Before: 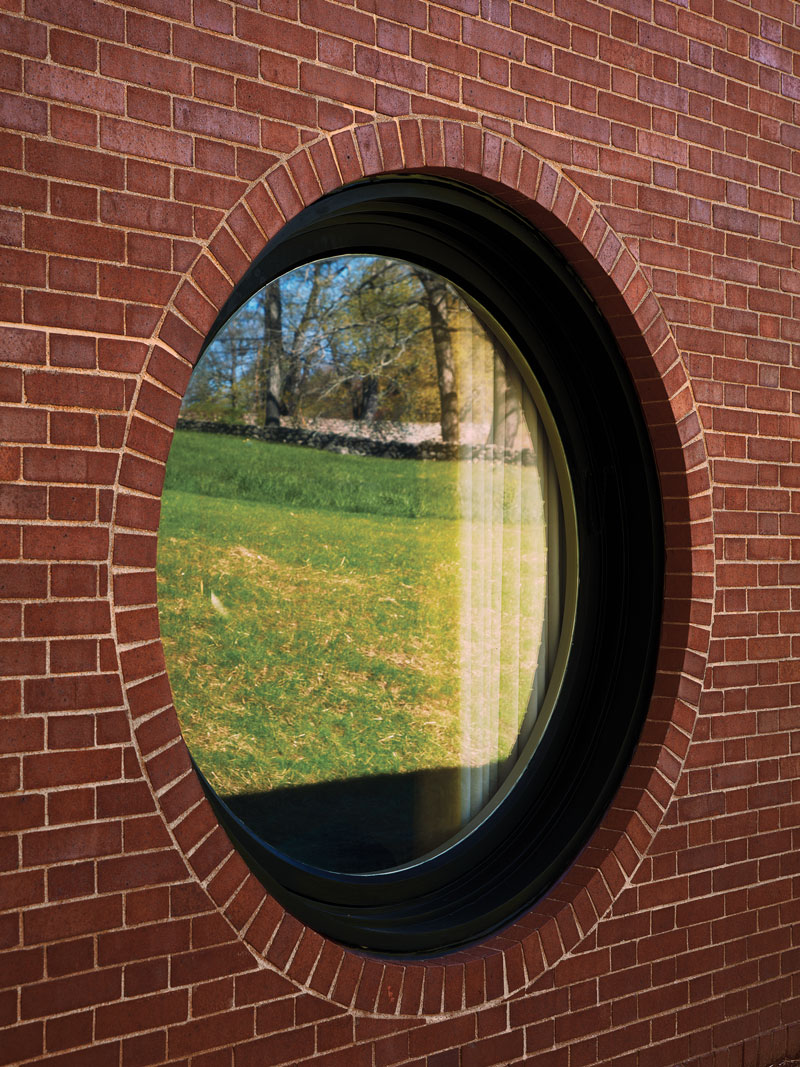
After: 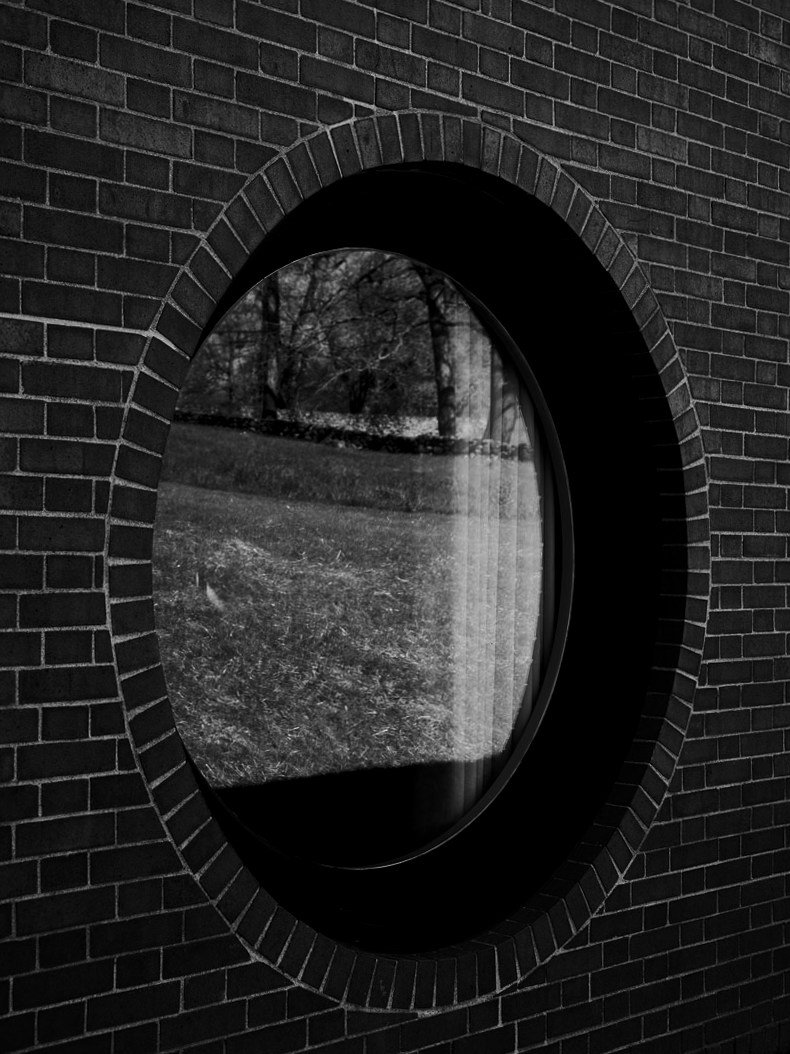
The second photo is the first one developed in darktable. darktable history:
crop and rotate: angle -0.5°
contrast brightness saturation: contrast -0.03, brightness -0.59, saturation -1
local contrast: highlights 100%, shadows 100%, detail 120%, midtone range 0.2
